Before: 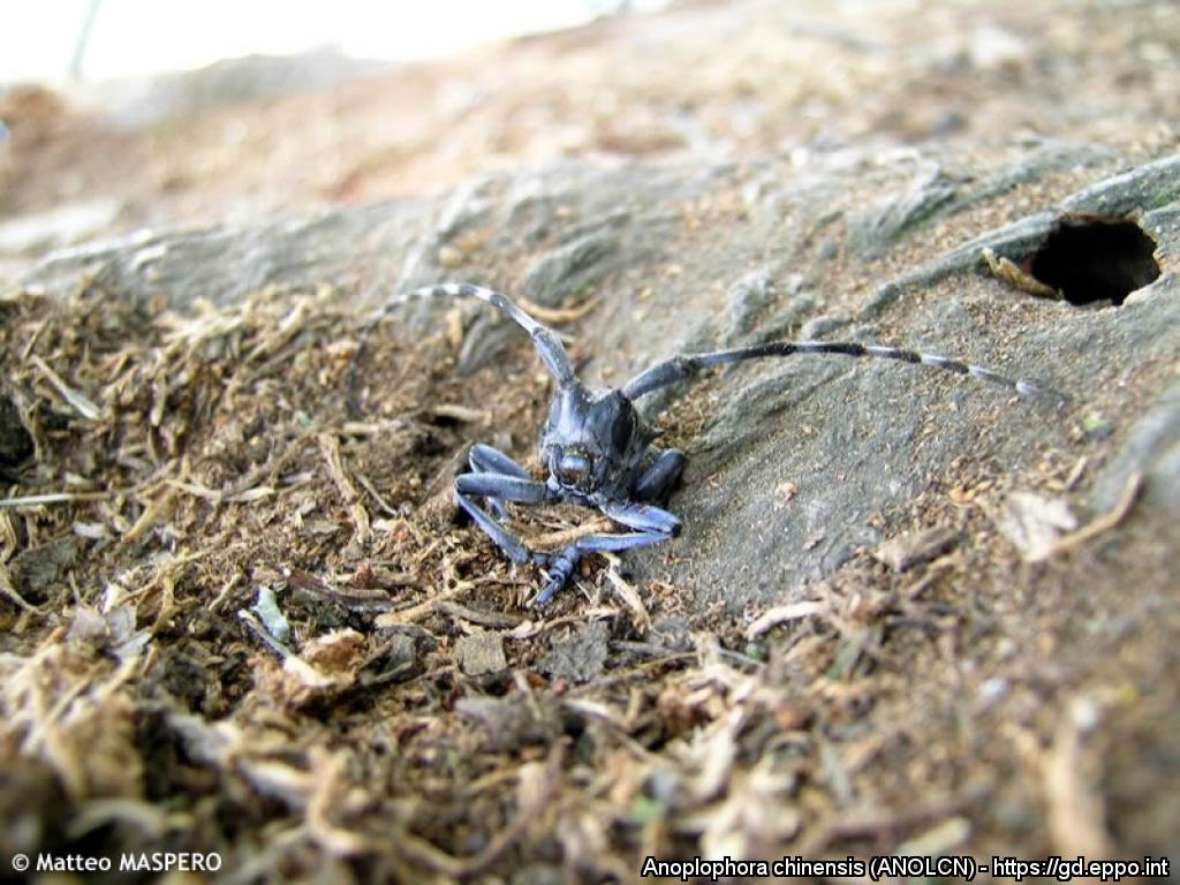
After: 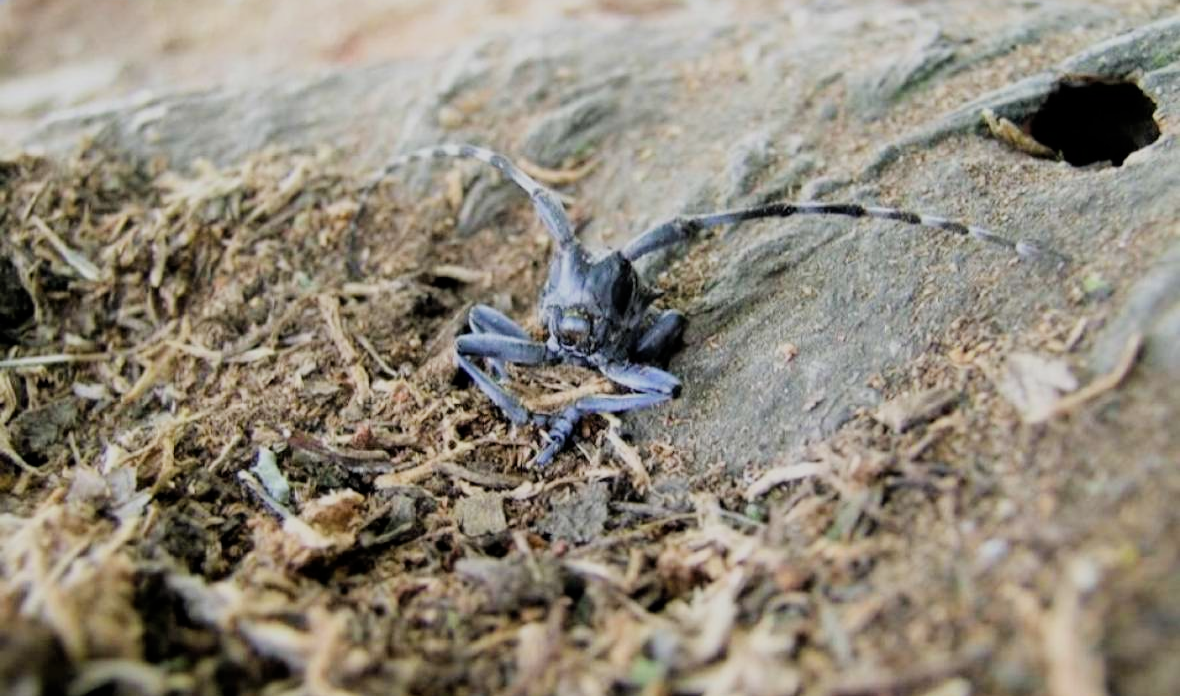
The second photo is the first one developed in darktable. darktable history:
crop and rotate: top 15.774%, bottom 5.506%
exposure: compensate highlight preservation false
filmic rgb: black relative exposure -7.65 EV, white relative exposure 4.56 EV, hardness 3.61, contrast 1.05
